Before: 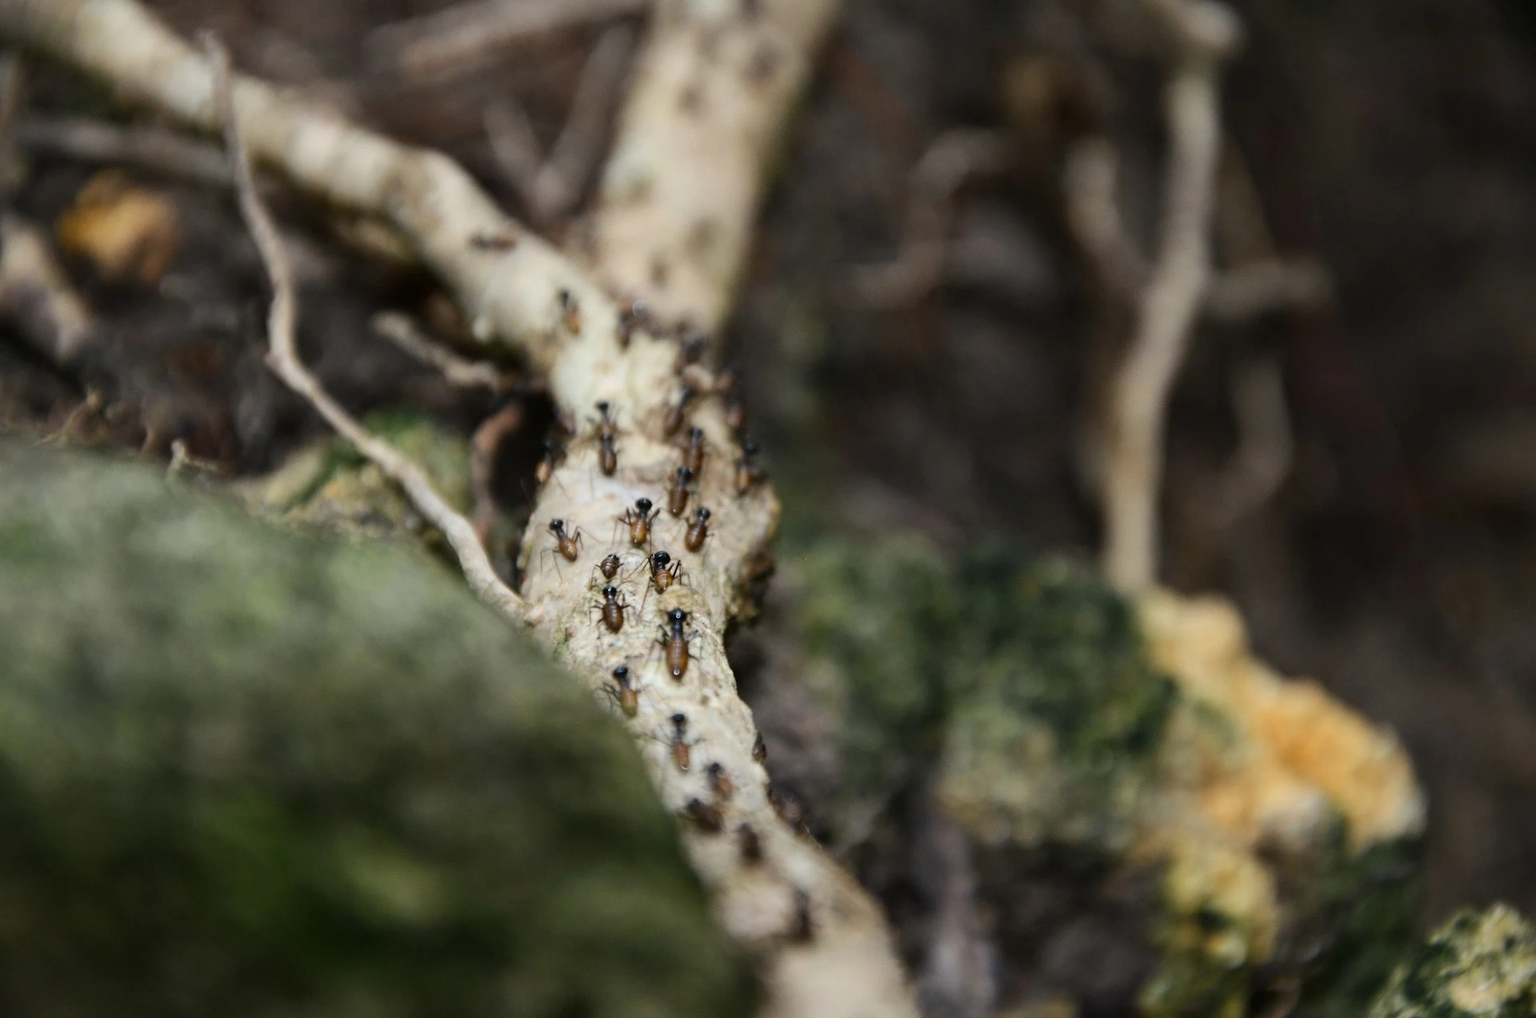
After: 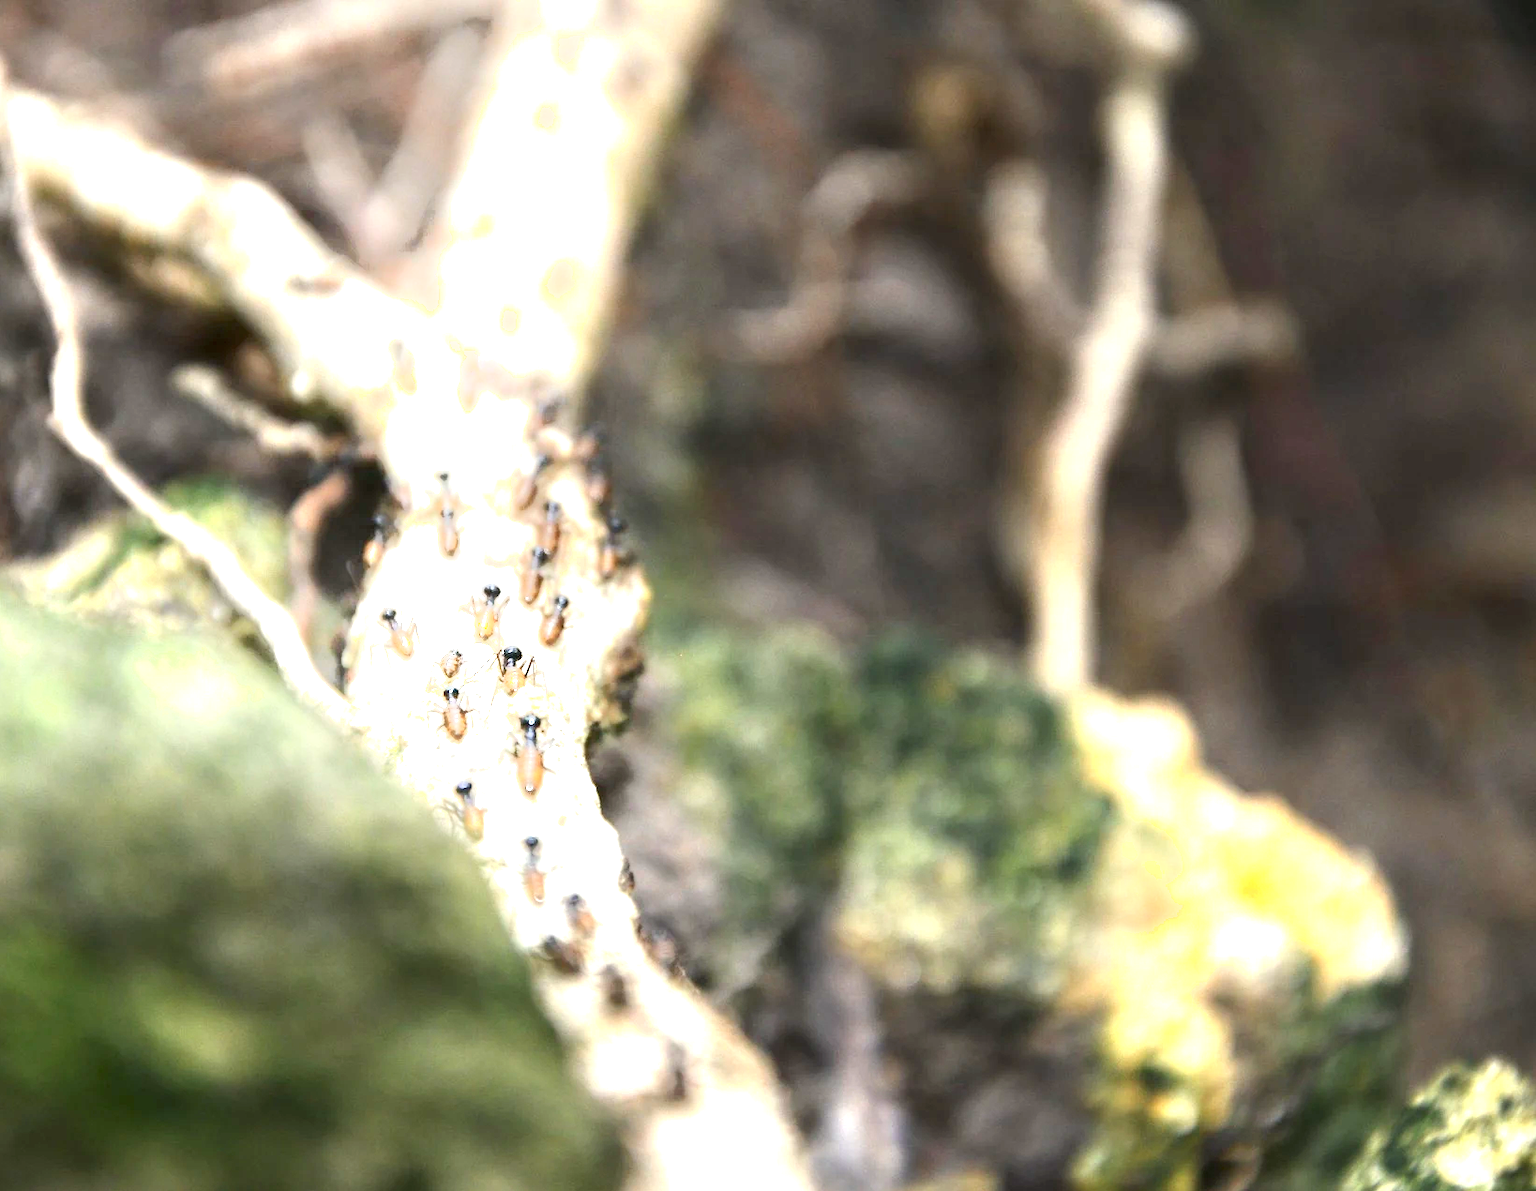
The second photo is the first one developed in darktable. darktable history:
exposure: exposure 1.995 EV, compensate highlight preservation false
crop and rotate: left 14.67%
shadows and highlights: shadows -25.87, highlights 51.32, soften with gaussian
